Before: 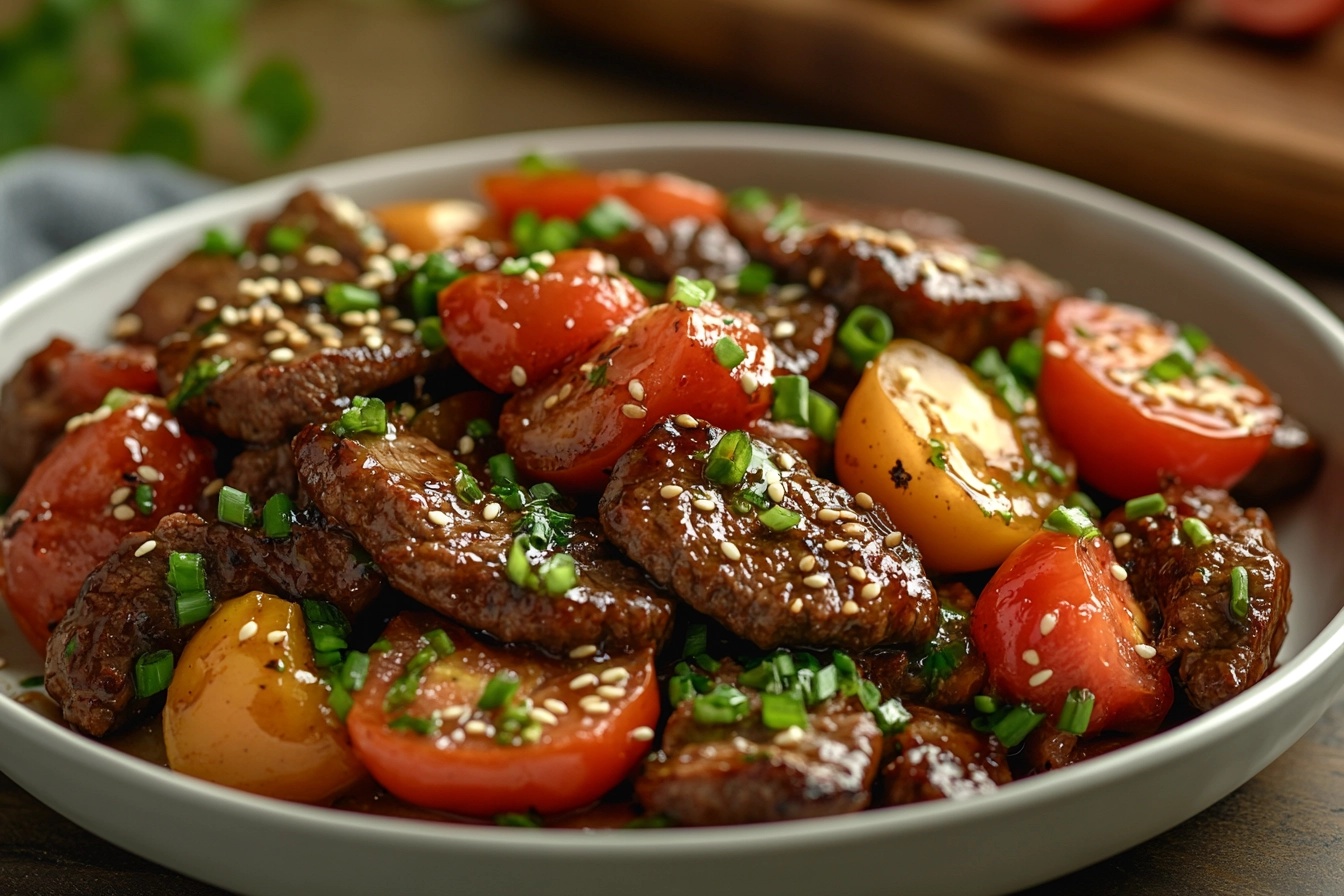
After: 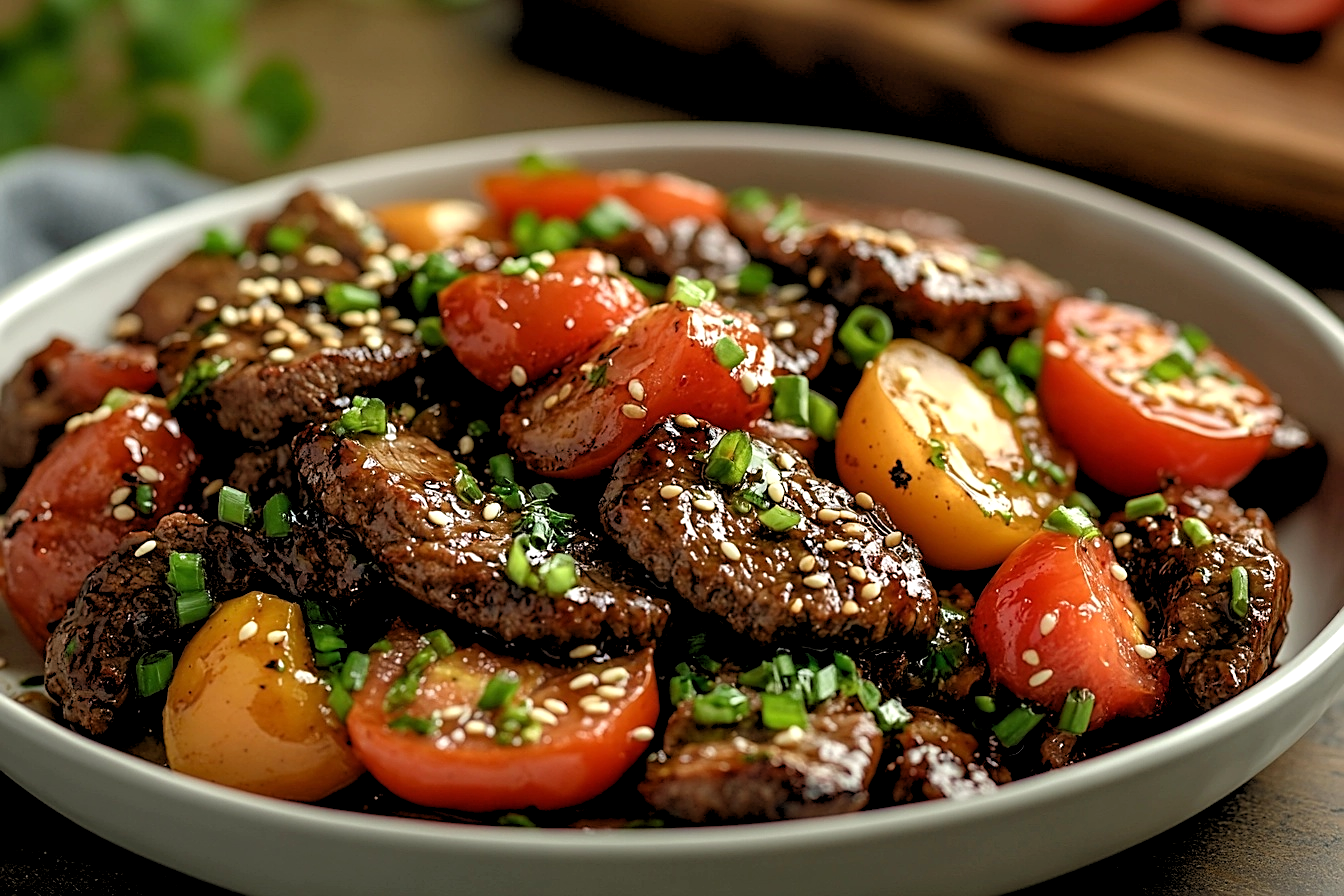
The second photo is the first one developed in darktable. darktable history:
rgb levels: levels [[0.013, 0.434, 0.89], [0, 0.5, 1], [0, 0.5, 1]]
sharpen: on, module defaults
